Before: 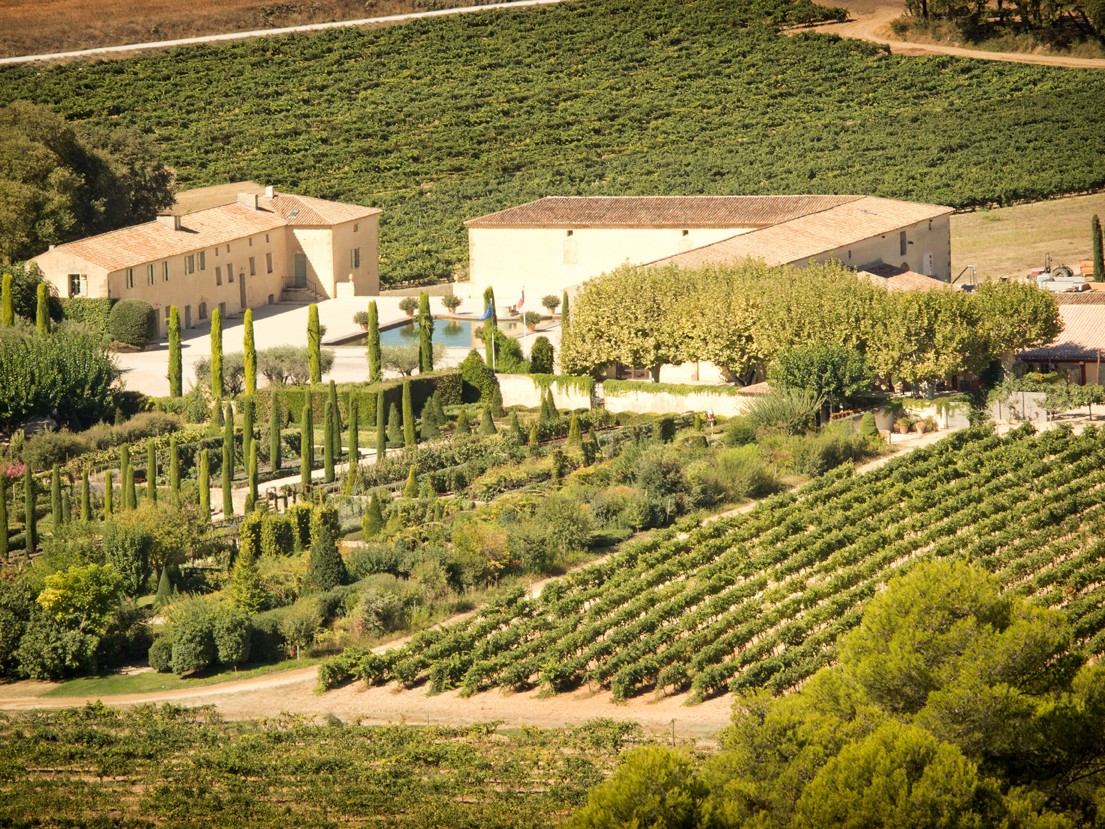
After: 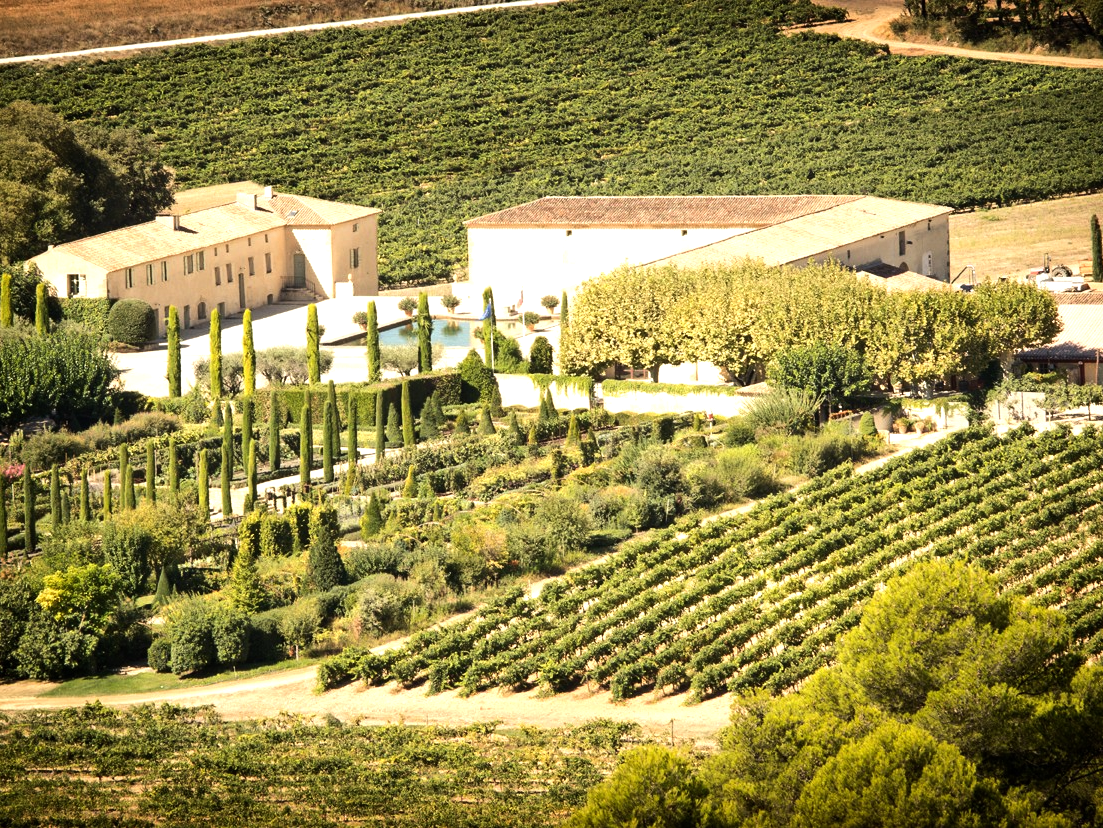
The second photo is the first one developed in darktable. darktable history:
crop and rotate: left 0.126%
tone equalizer: -8 EV -0.75 EV, -7 EV -0.7 EV, -6 EV -0.6 EV, -5 EV -0.4 EV, -3 EV 0.4 EV, -2 EV 0.6 EV, -1 EV 0.7 EV, +0 EV 0.75 EV, edges refinement/feathering 500, mask exposure compensation -1.57 EV, preserve details no
